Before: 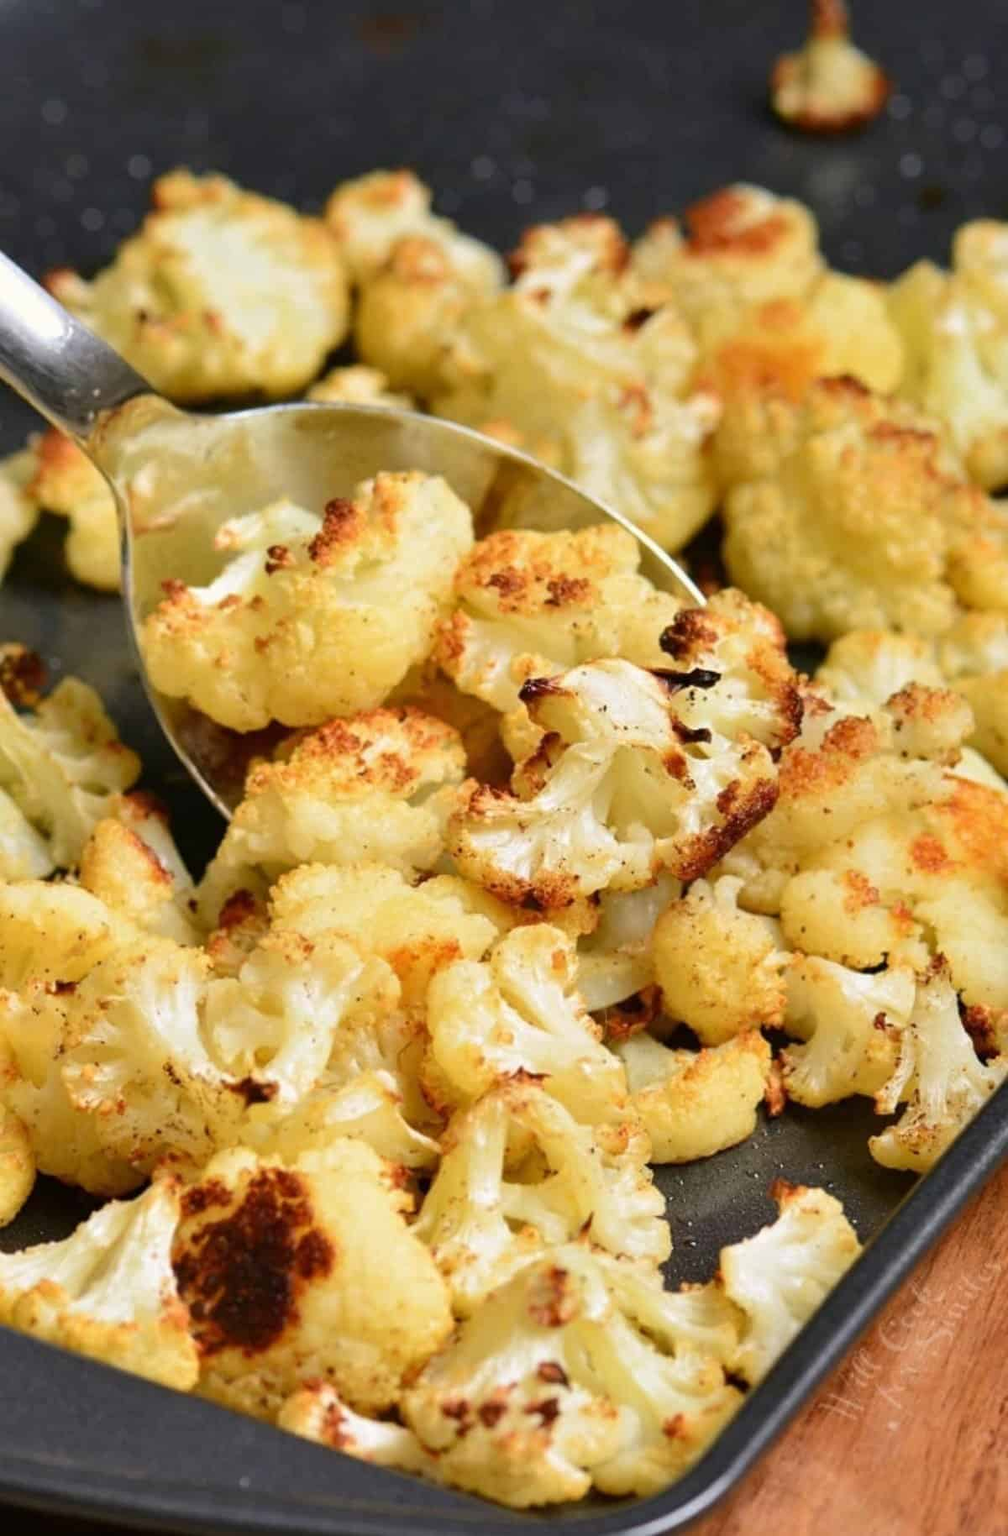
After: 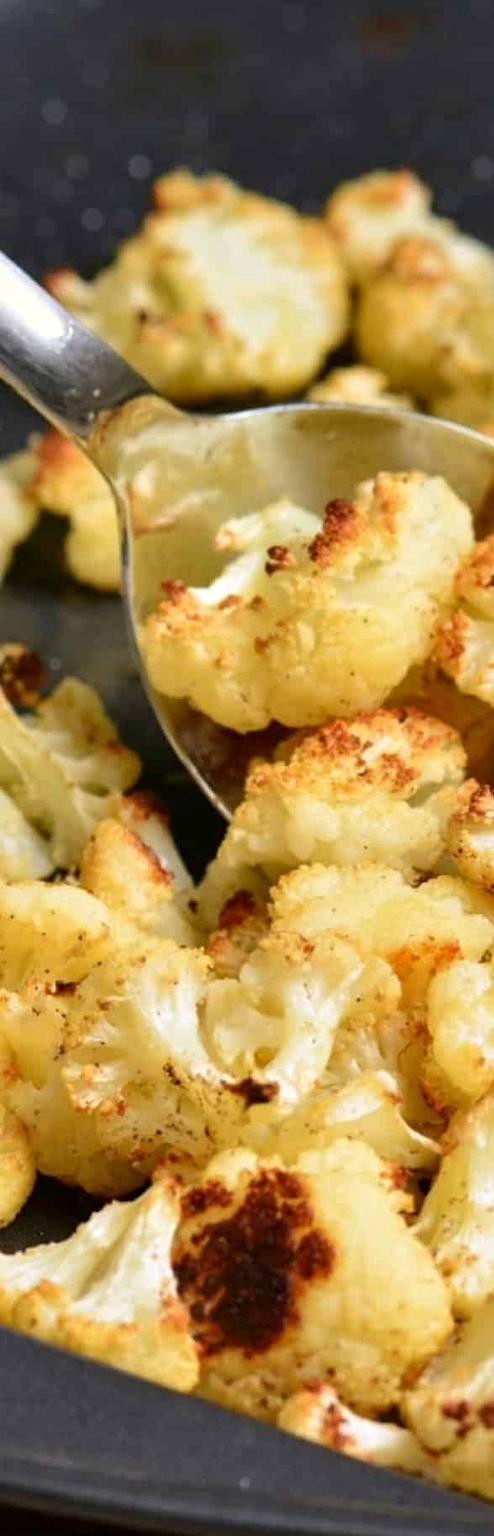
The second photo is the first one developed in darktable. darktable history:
crop and rotate: left 0%, top 0%, right 50.845%
local contrast: mode bilateral grid, contrast 20, coarseness 50, detail 120%, midtone range 0.2
